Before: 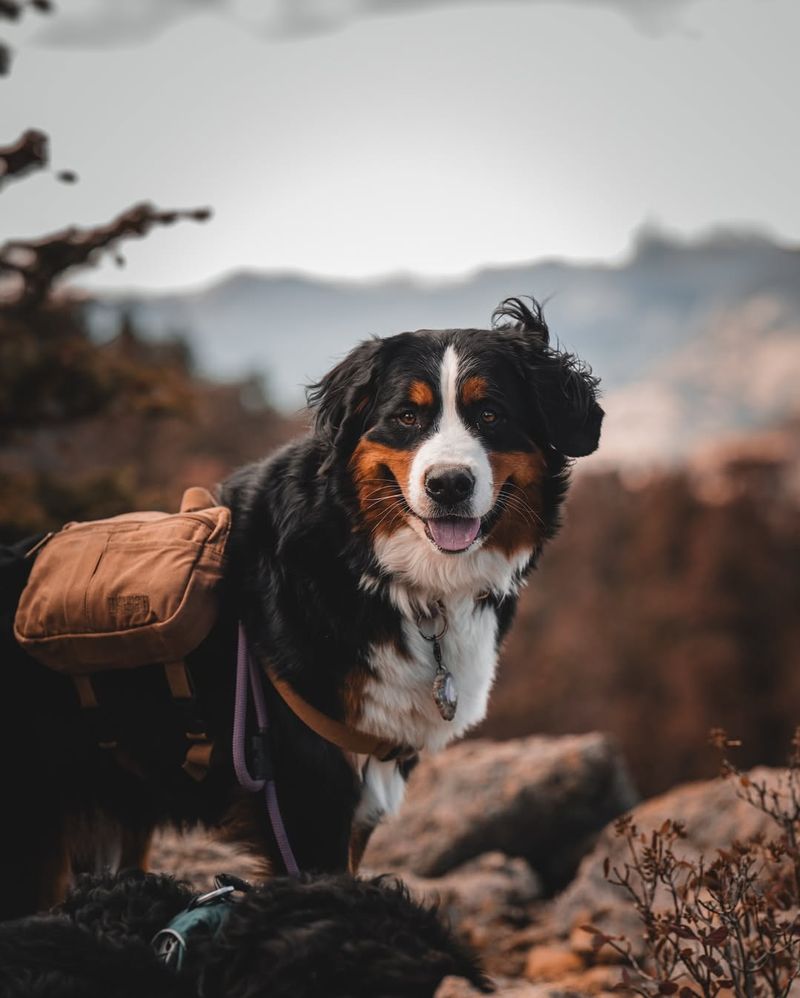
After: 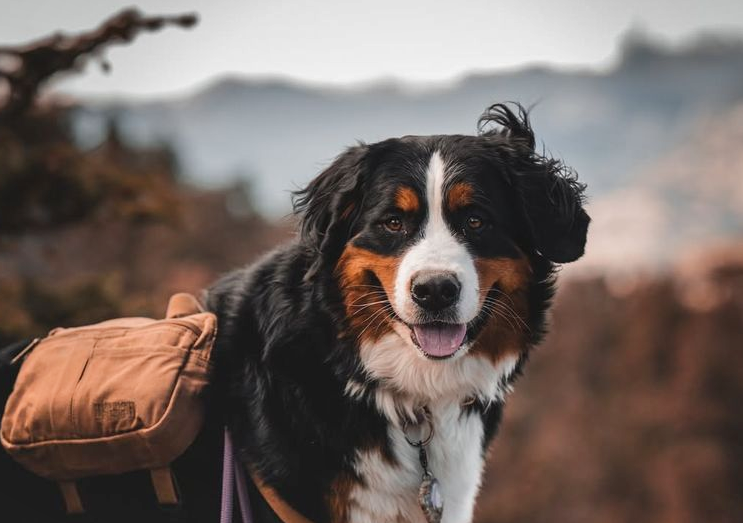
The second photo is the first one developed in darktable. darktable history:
shadows and highlights: low approximation 0.01, soften with gaussian
crop: left 1.833%, top 19.471%, right 5.258%, bottom 28.083%
